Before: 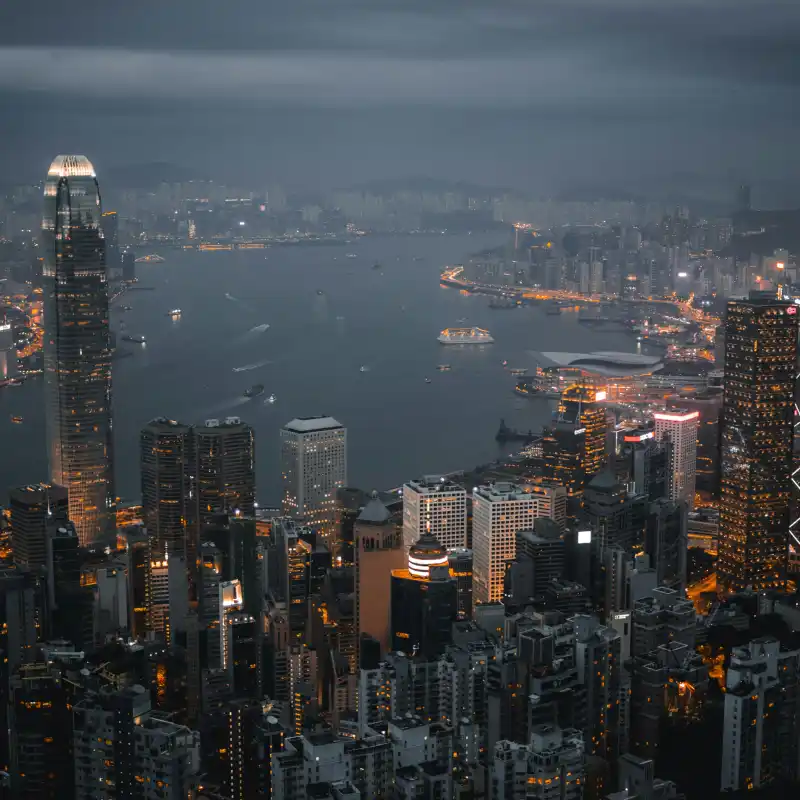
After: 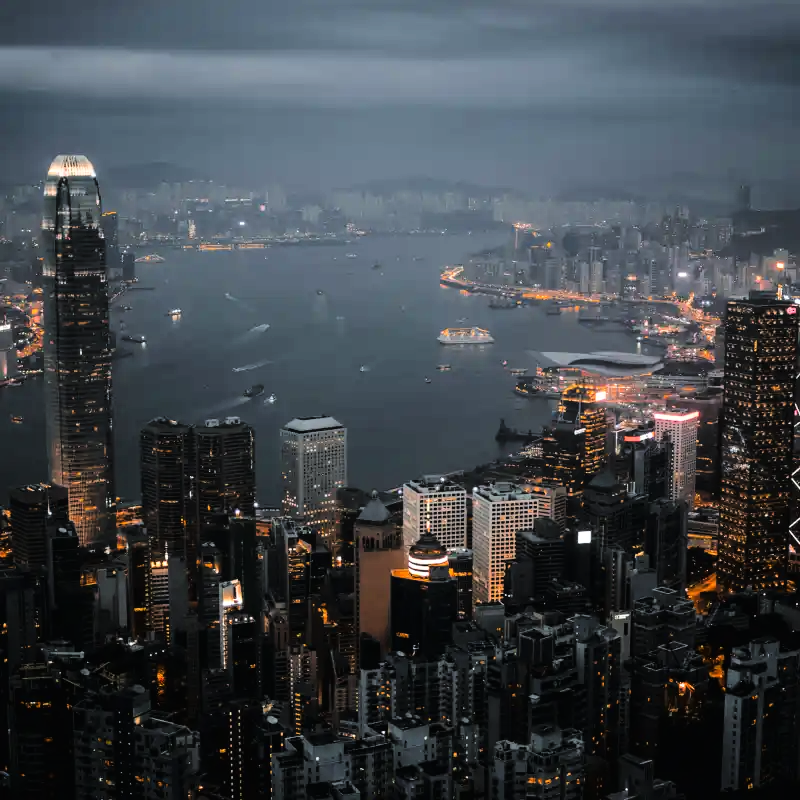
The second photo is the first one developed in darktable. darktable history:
tone curve: curves: ch0 [(0, 0) (0.003, 0.003) (0.011, 0.005) (0.025, 0.008) (0.044, 0.012) (0.069, 0.02) (0.1, 0.031) (0.136, 0.047) (0.177, 0.088) (0.224, 0.141) (0.277, 0.222) (0.335, 0.32) (0.399, 0.422) (0.468, 0.523) (0.543, 0.621) (0.623, 0.715) (0.709, 0.796) (0.801, 0.88) (0.898, 0.962) (1, 1)], color space Lab, linked channels, preserve colors none
